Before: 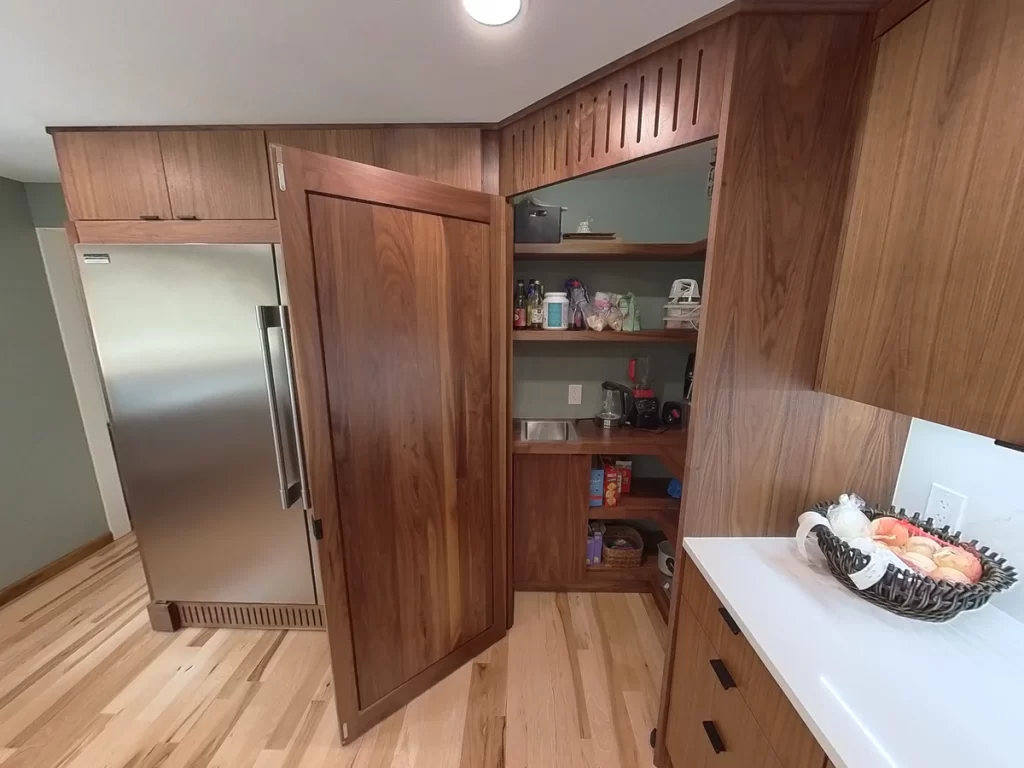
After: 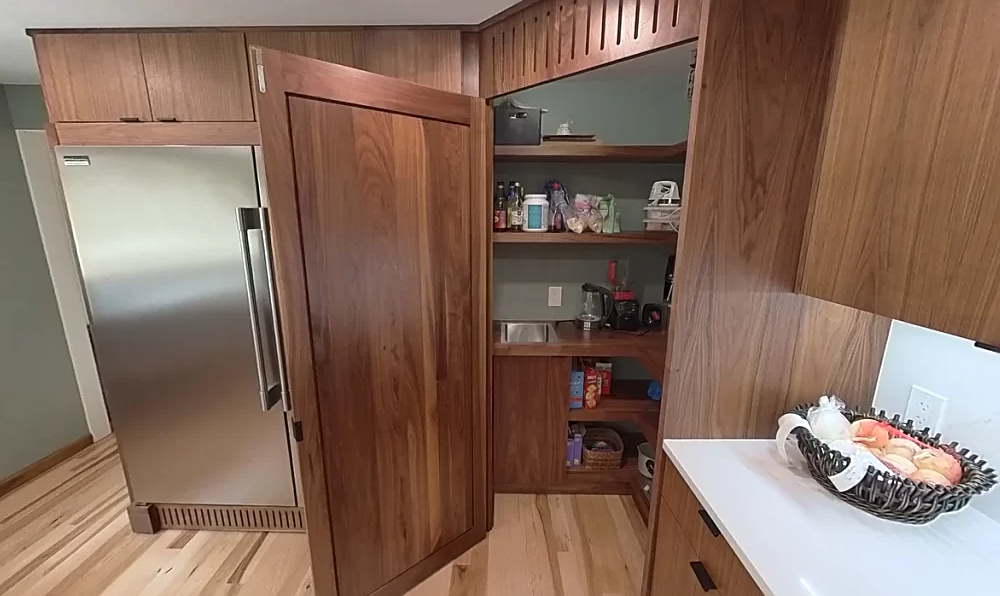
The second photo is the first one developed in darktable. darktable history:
sharpen: on, module defaults
crop and rotate: left 1.966%, top 12.782%, right 0.293%, bottom 9.567%
